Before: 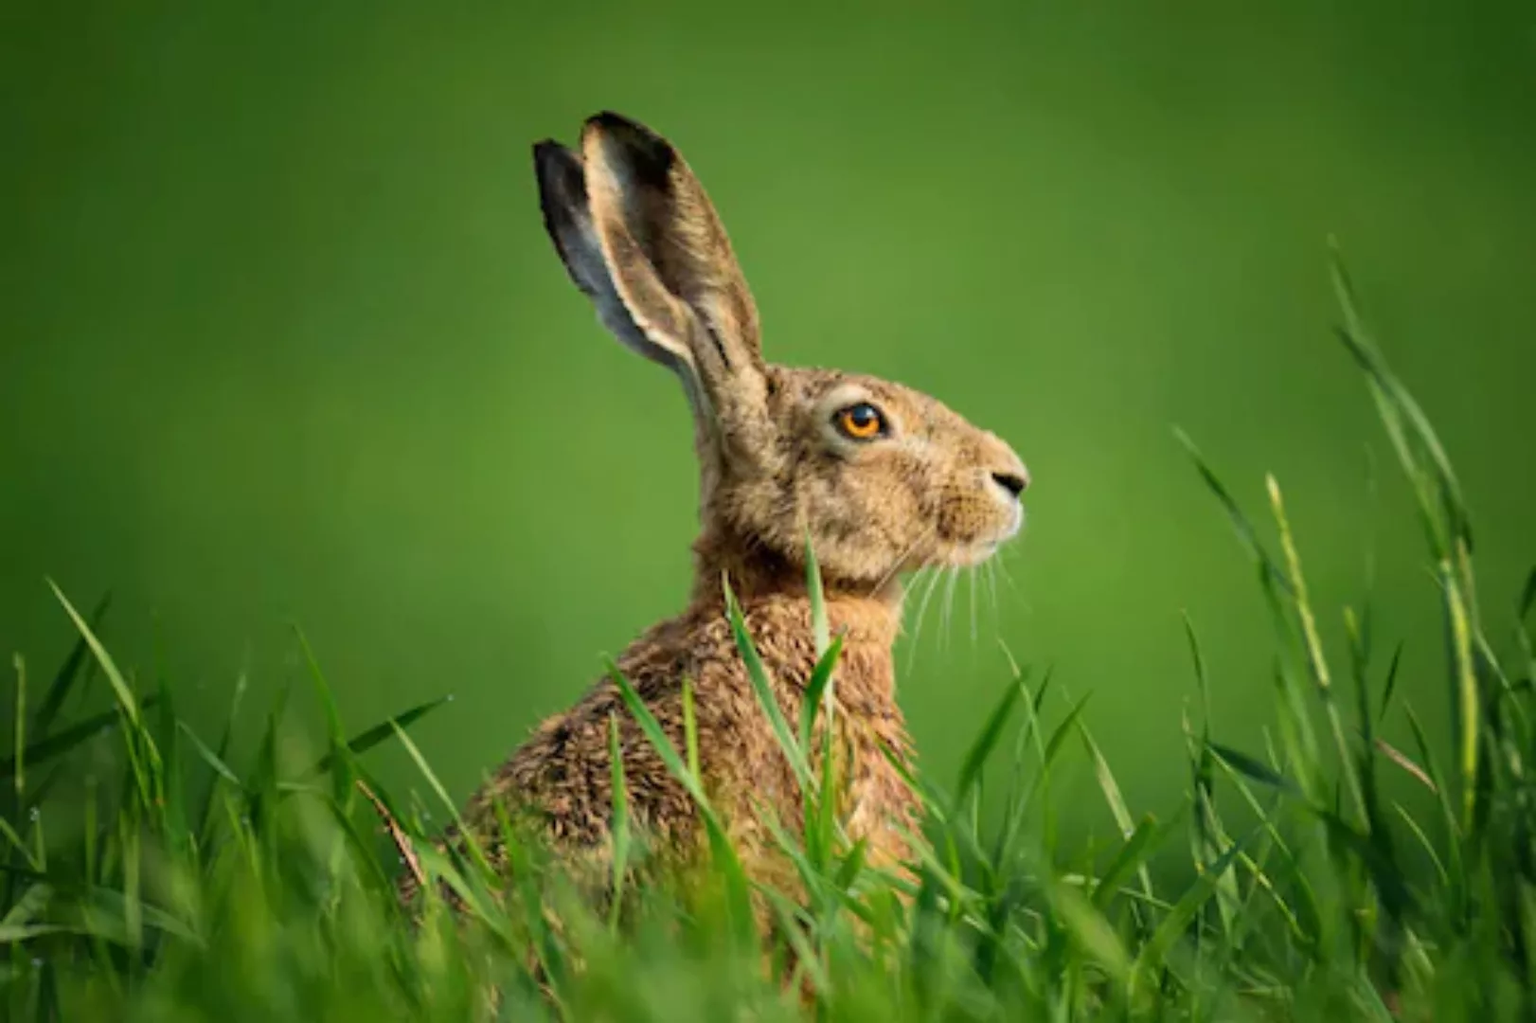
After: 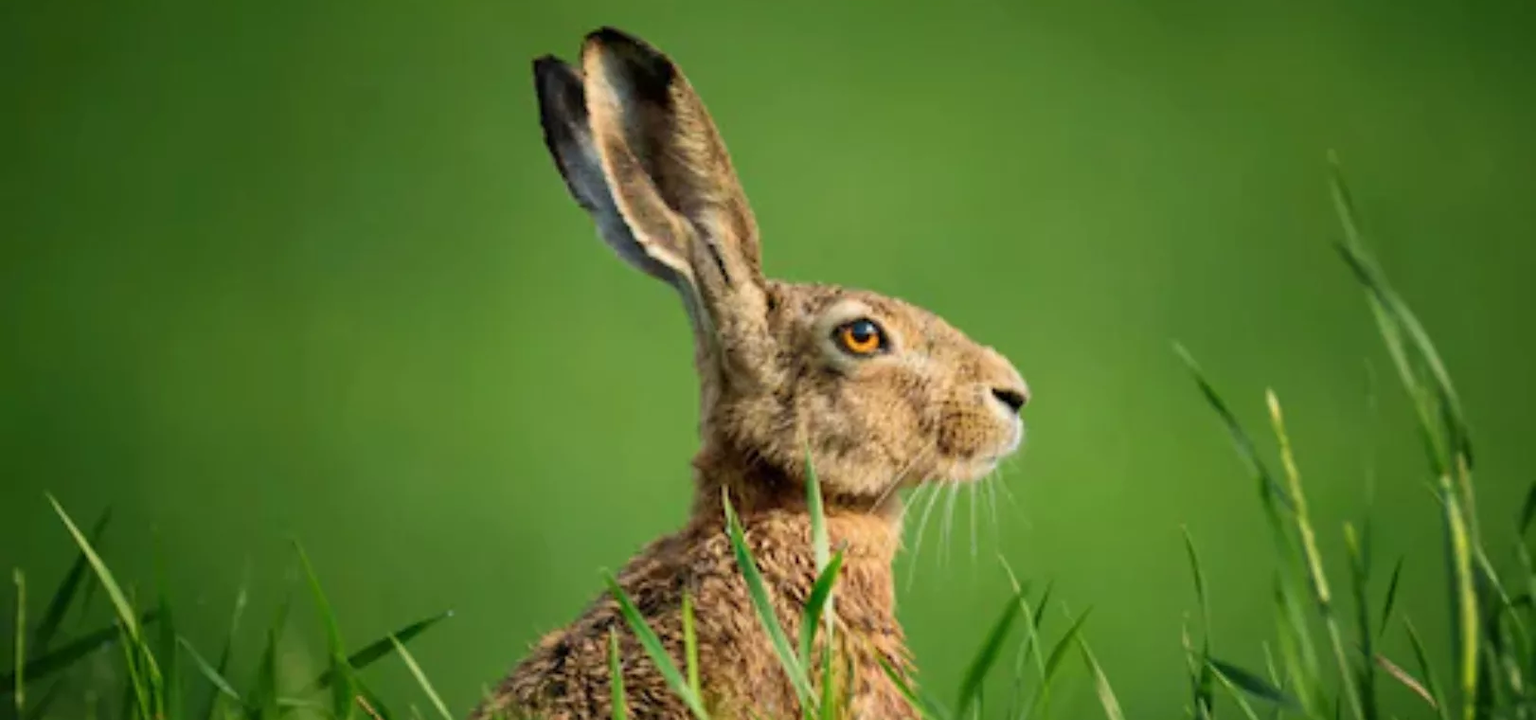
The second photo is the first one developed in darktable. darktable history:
base curve: curves: ch0 [(0, 0) (0.989, 0.992)], preserve colors none
crop and rotate: top 8.381%, bottom 21.121%
